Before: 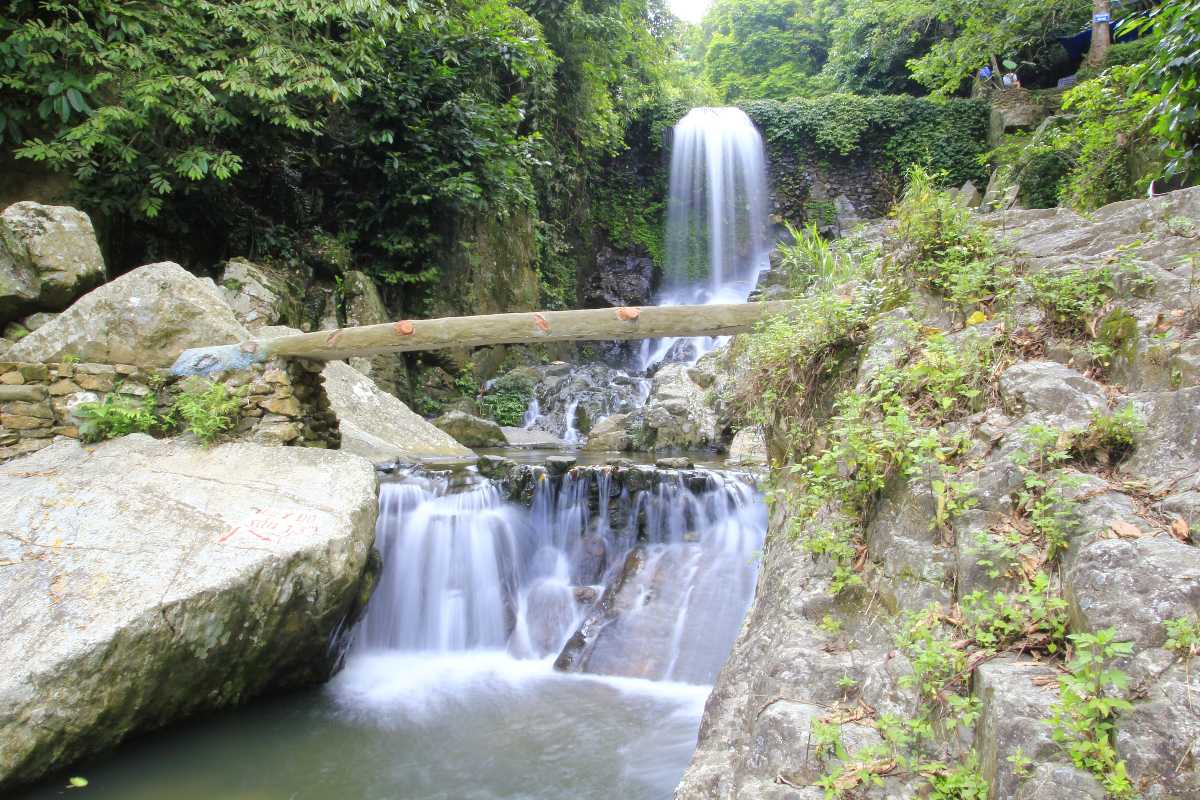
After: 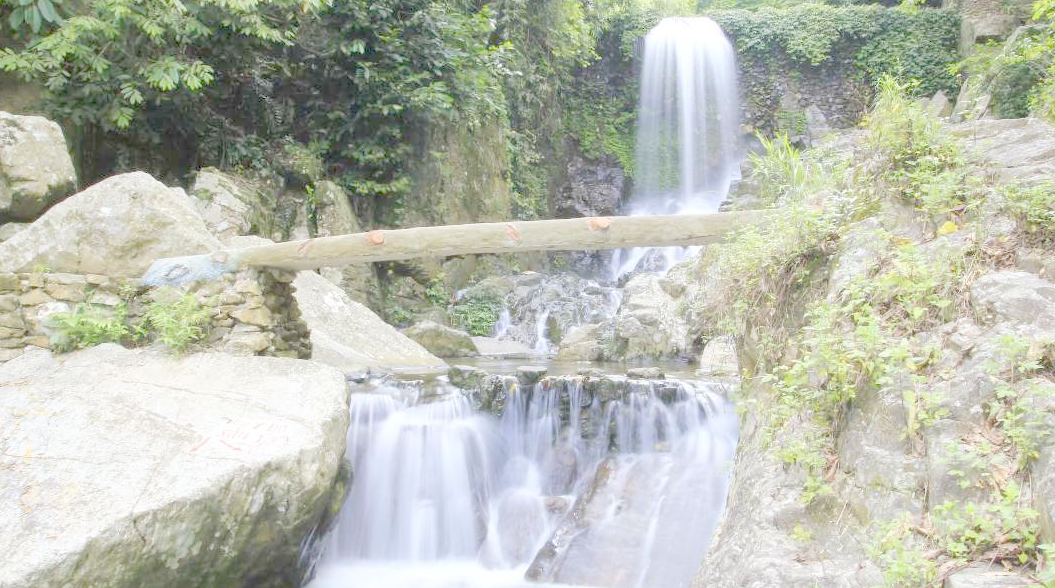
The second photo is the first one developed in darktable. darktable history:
crop and rotate: left 2.425%, top 11.305%, right 9.6%, bottom 15.08%
